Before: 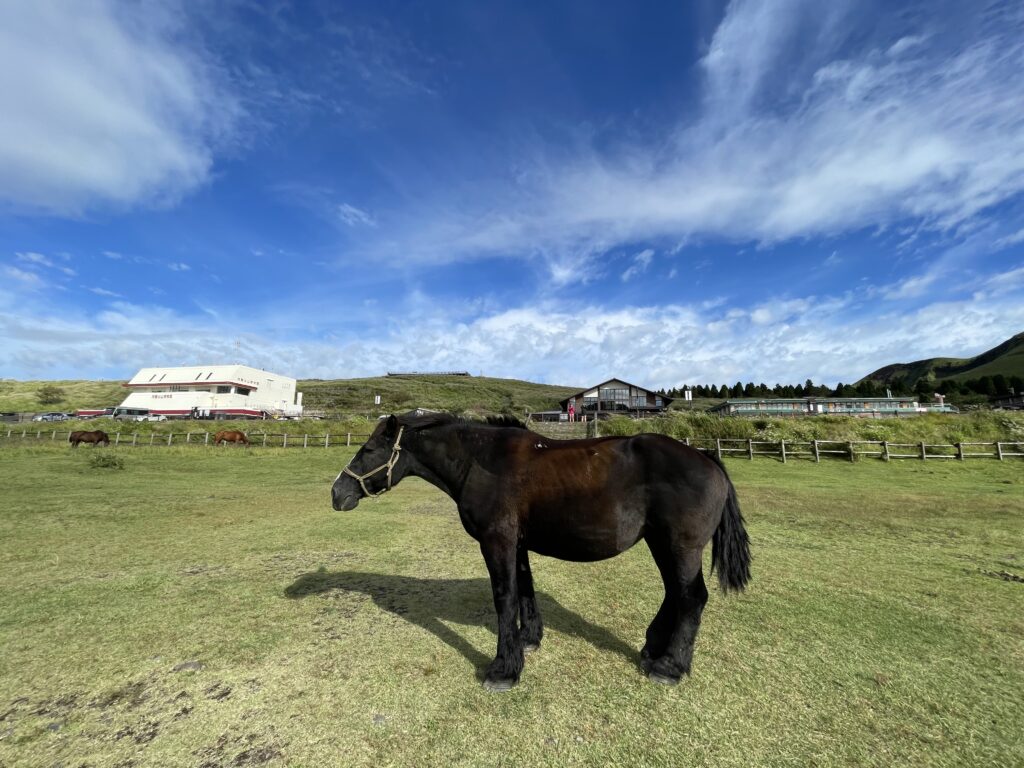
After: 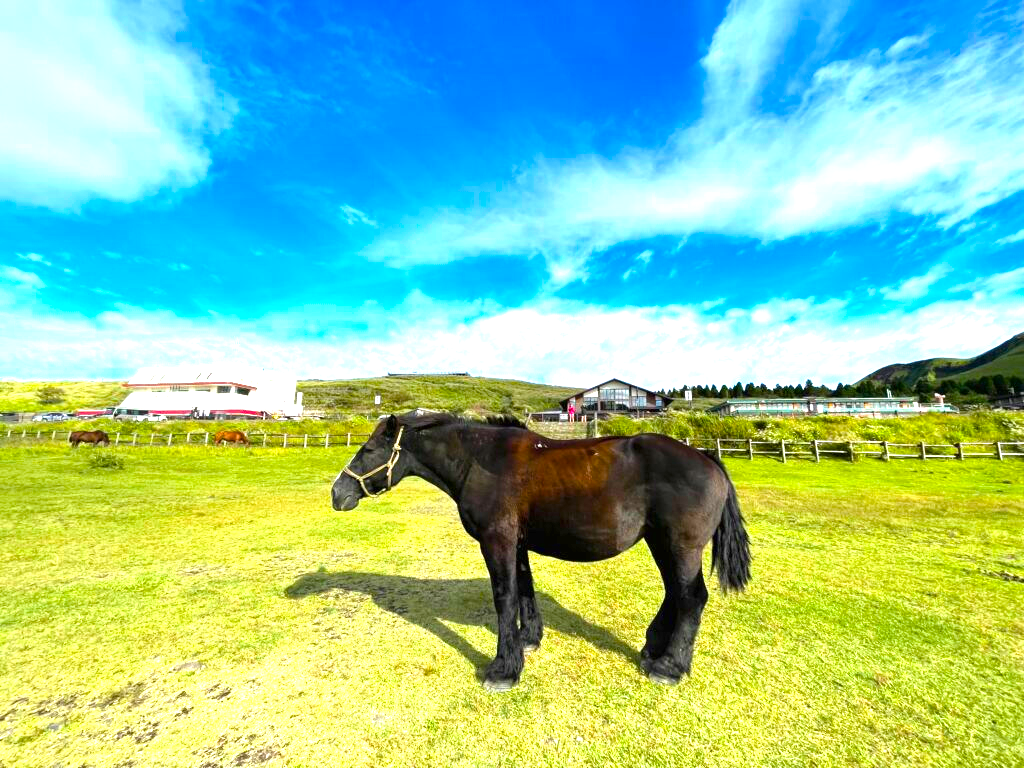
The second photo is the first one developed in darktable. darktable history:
color balance rgb: linear chroma grading › global chroma 15%, perceptual saturation grading › global saturation 30%
exposure: black level correction 0, exposure 1.5 EV, compensate highlight preservation false
